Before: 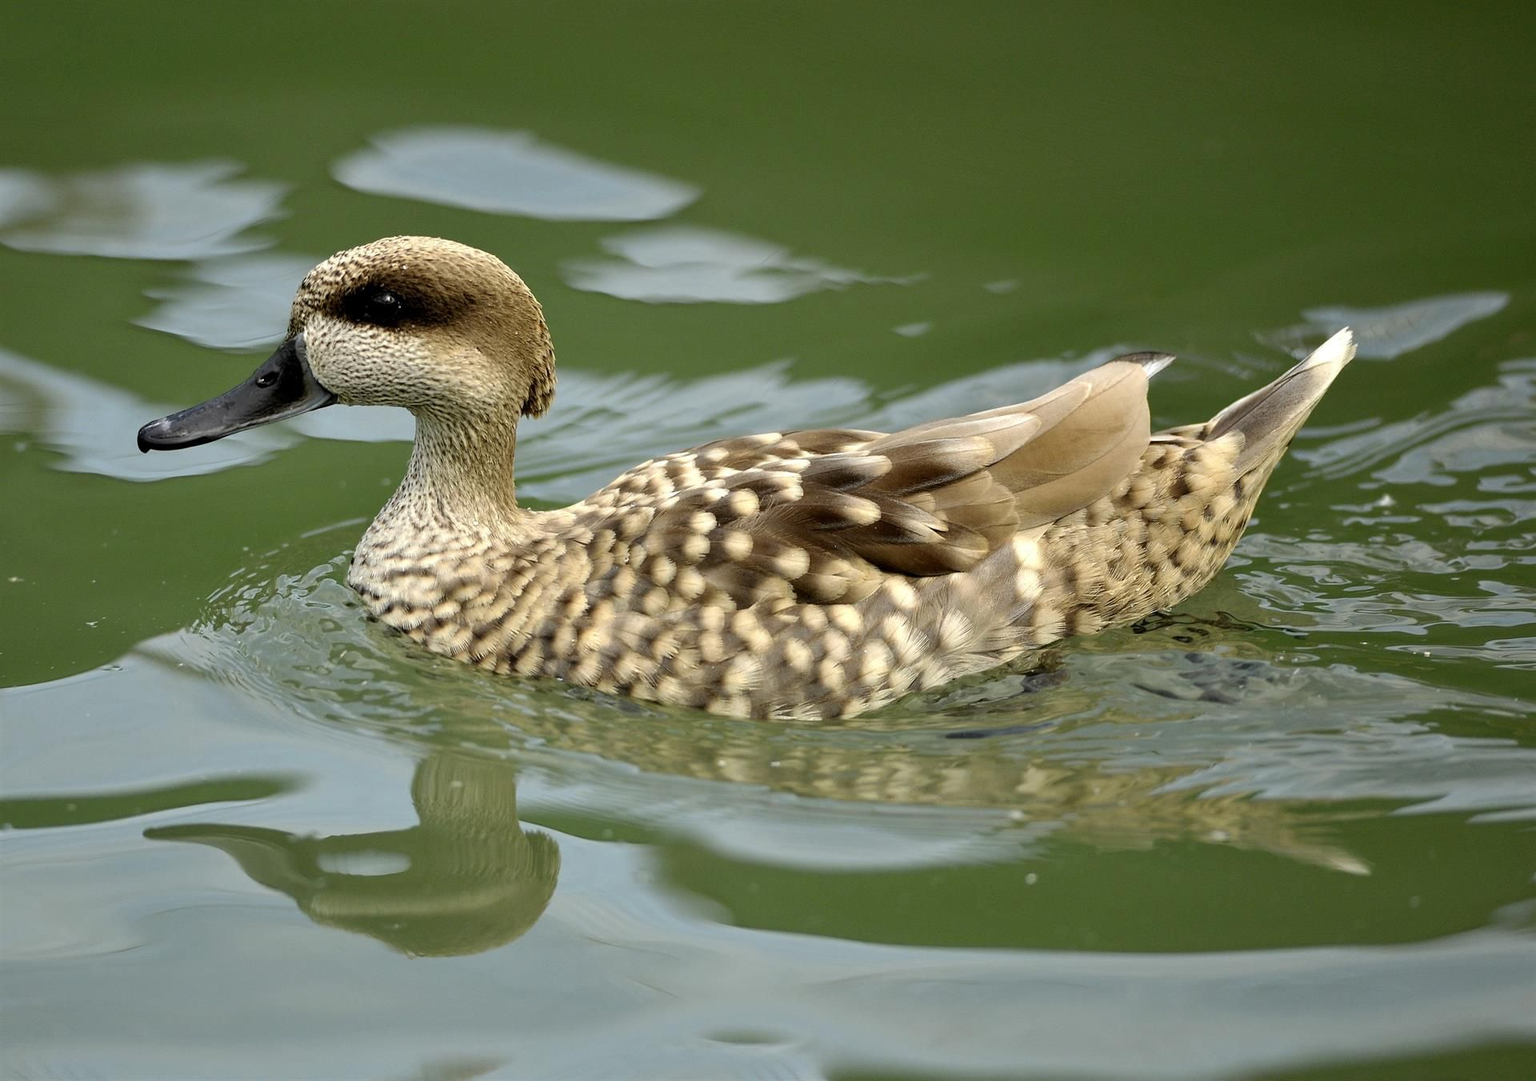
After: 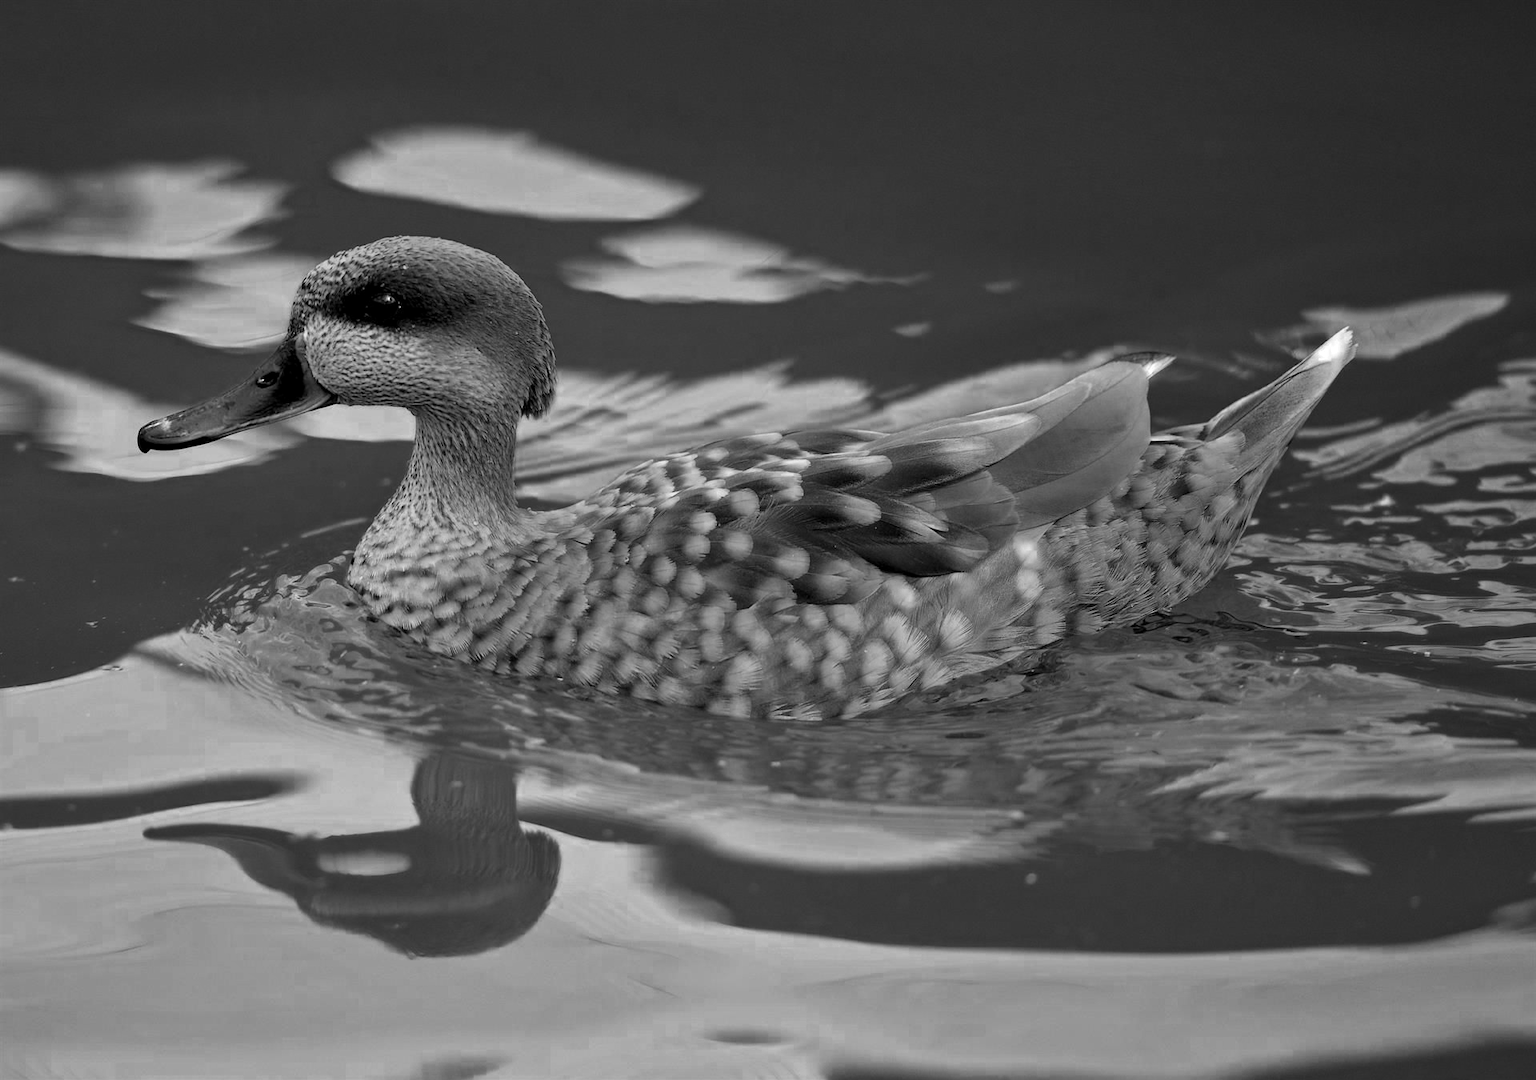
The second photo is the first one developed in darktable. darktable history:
local contrast: mode bilateral grid, contrast 28, coarseness 16, detail 115%, midtone range 0.2
color zones: curves: ch0 [(0.287, 0.048) (0.493, 0.484) (0.737, 0.816)]; ch1 [(0, 0) (0.143, 0) (0.286, 0) (0.429, 0) (0.571, 0) (0.714, 0) (0.857, 0)]
